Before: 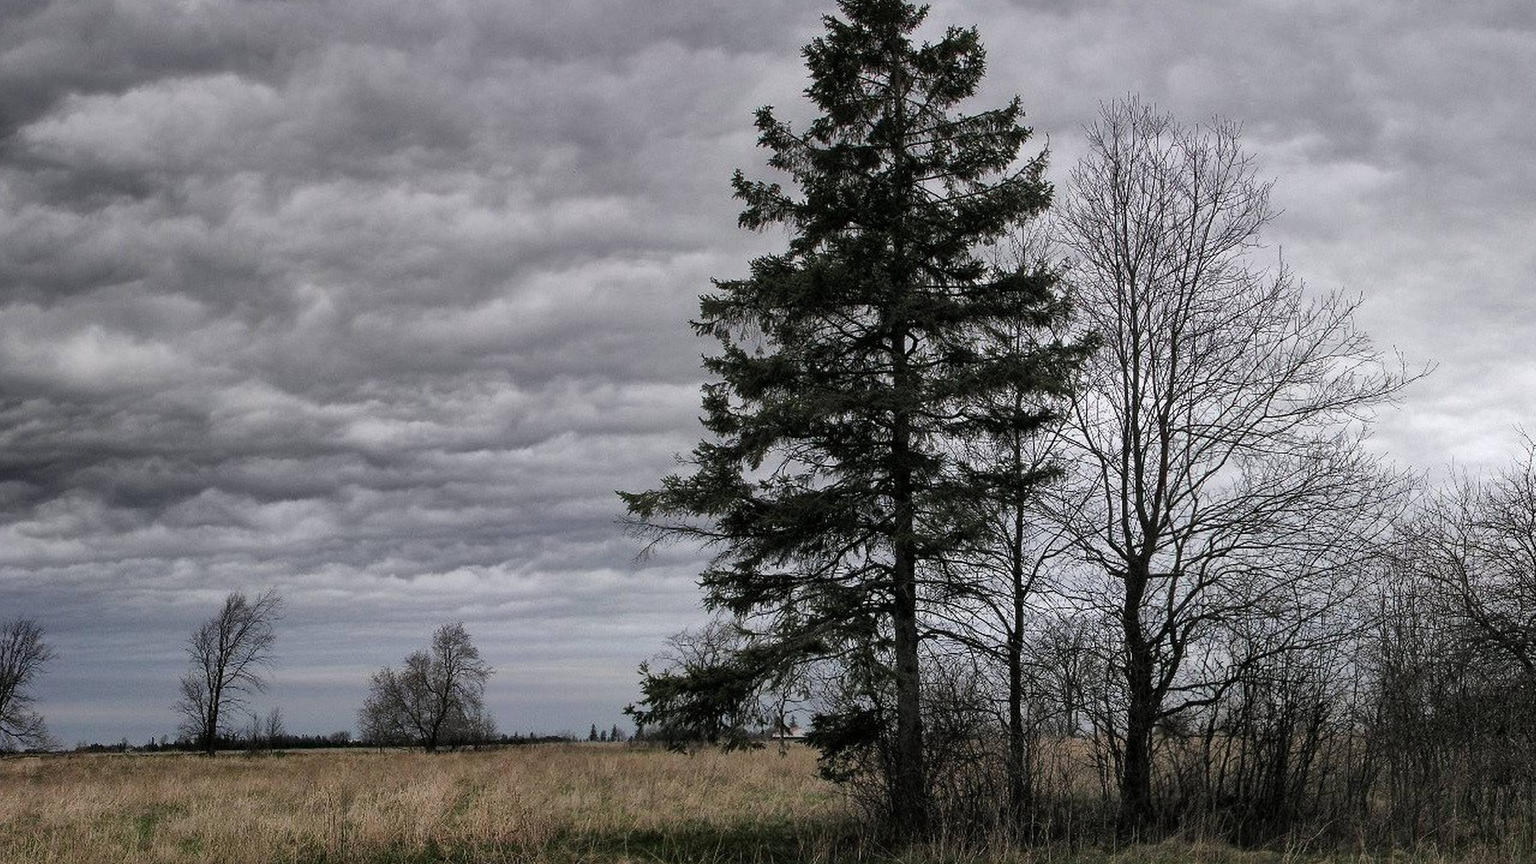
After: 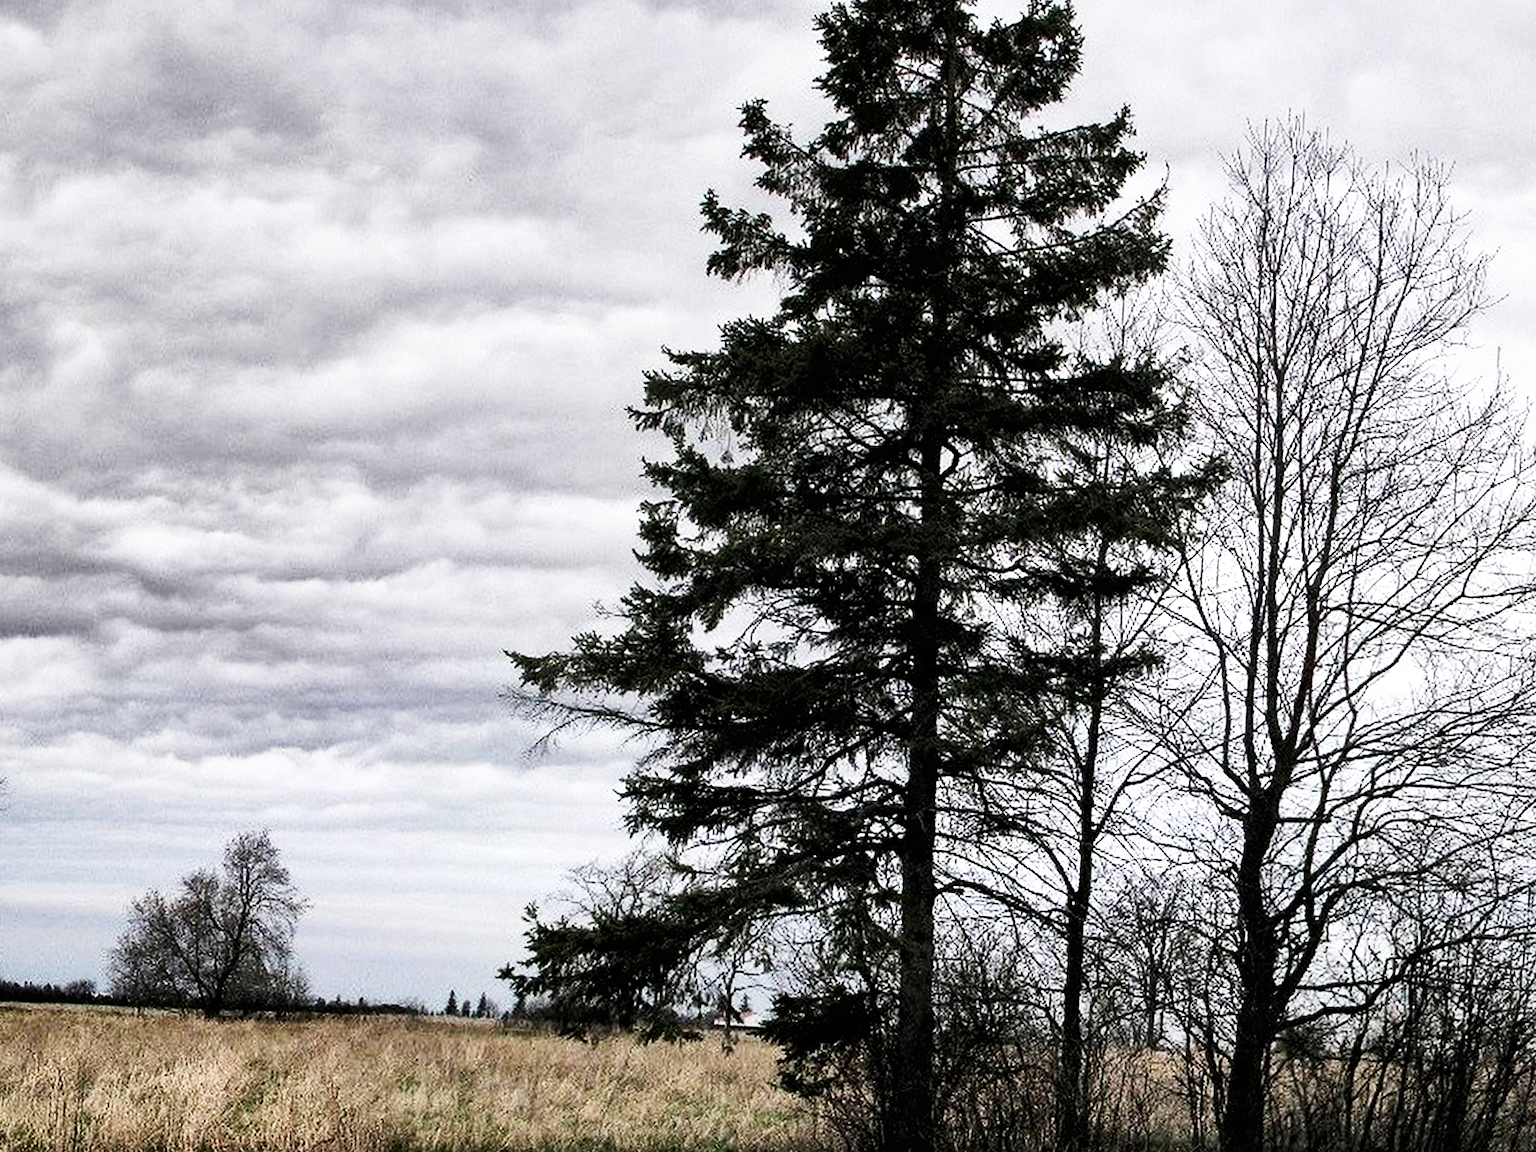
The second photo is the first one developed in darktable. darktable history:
tone equalizer: -8 EV -0.75 EV, -7 EV -0.7 EV, -6 EV -0.6 EV, -5 EV -0.4 EV, -3 EV 0.4 EV, -2 EV 0.6 EV, -1 EV 0.7 EV, +0 EV 0.75 EV, edges refinement/feathering 500, mask exposure compensation -1.57 EV, preserve details no
base curve: curves: ch0 [(0, 0) (0.005, 0.002) (0.15, 0.3) (0.4, 0.7) (0.75, 0.95) (1, 1)], preserve colors none
crop and rotate: angle -3.27°, left 14.277%, top 0.028%, right 10.766%, bottom 0.028%
